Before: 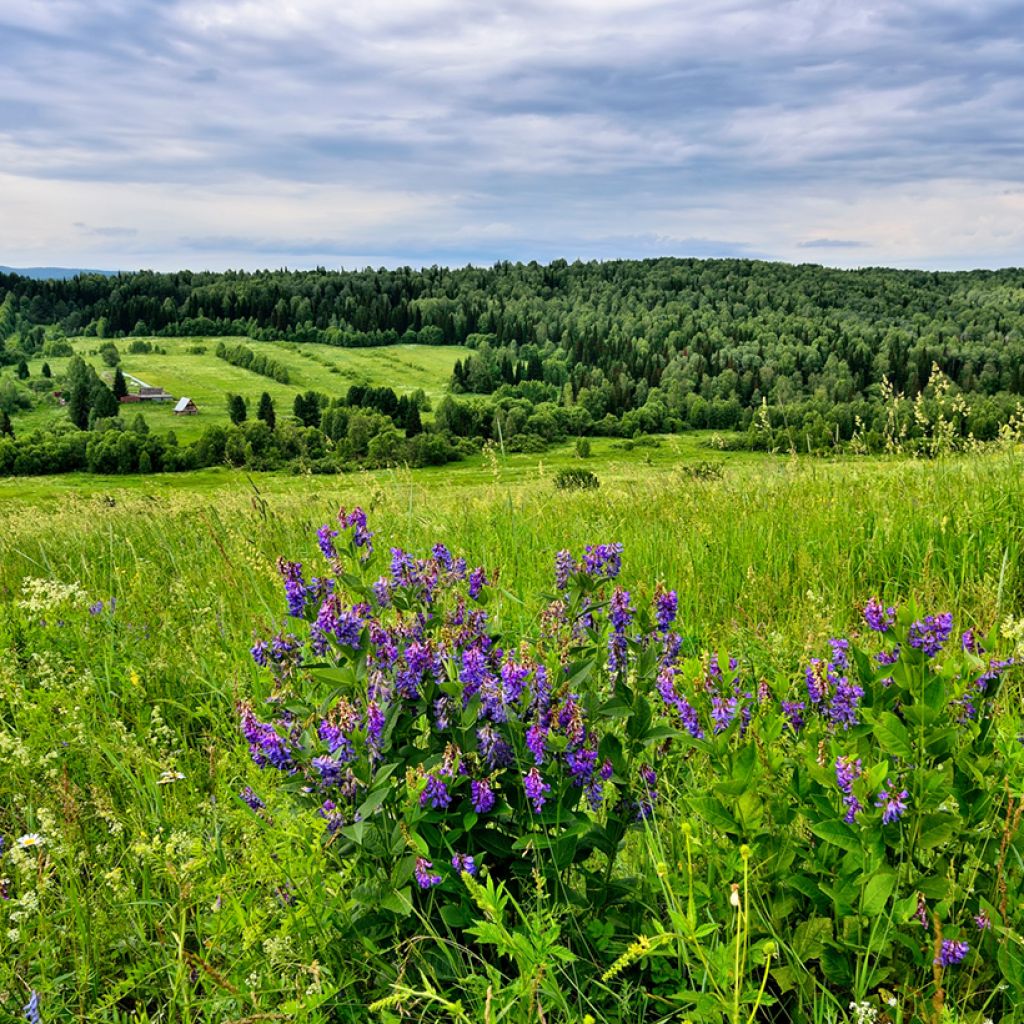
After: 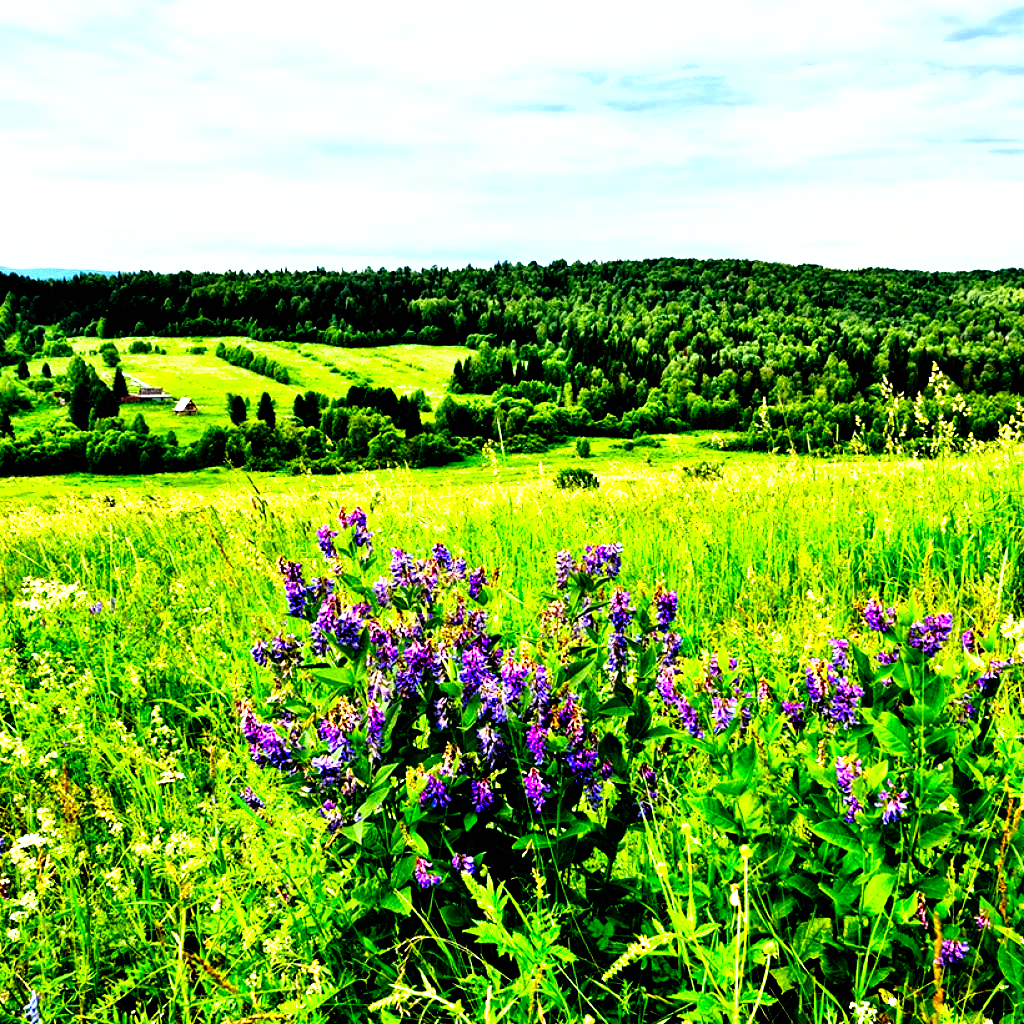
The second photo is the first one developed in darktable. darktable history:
filmic rgb: black relative exposure -3.75 EV, white relative exposure 2.39 EV, threshold 3 EV, dynamic range scaling -49.72%, hardness 3.47, latitude 30.51%, contrast 1.808, preserve chrominance no, color science v5 (2021), contrast in shadows safe, contrast in highlights safe, enable highlight reconstruction true
levels: levels [0, 0.374, 0.749]
shadows and highlights: shadows 36.53, highlights -28.03, soften with gaussian
